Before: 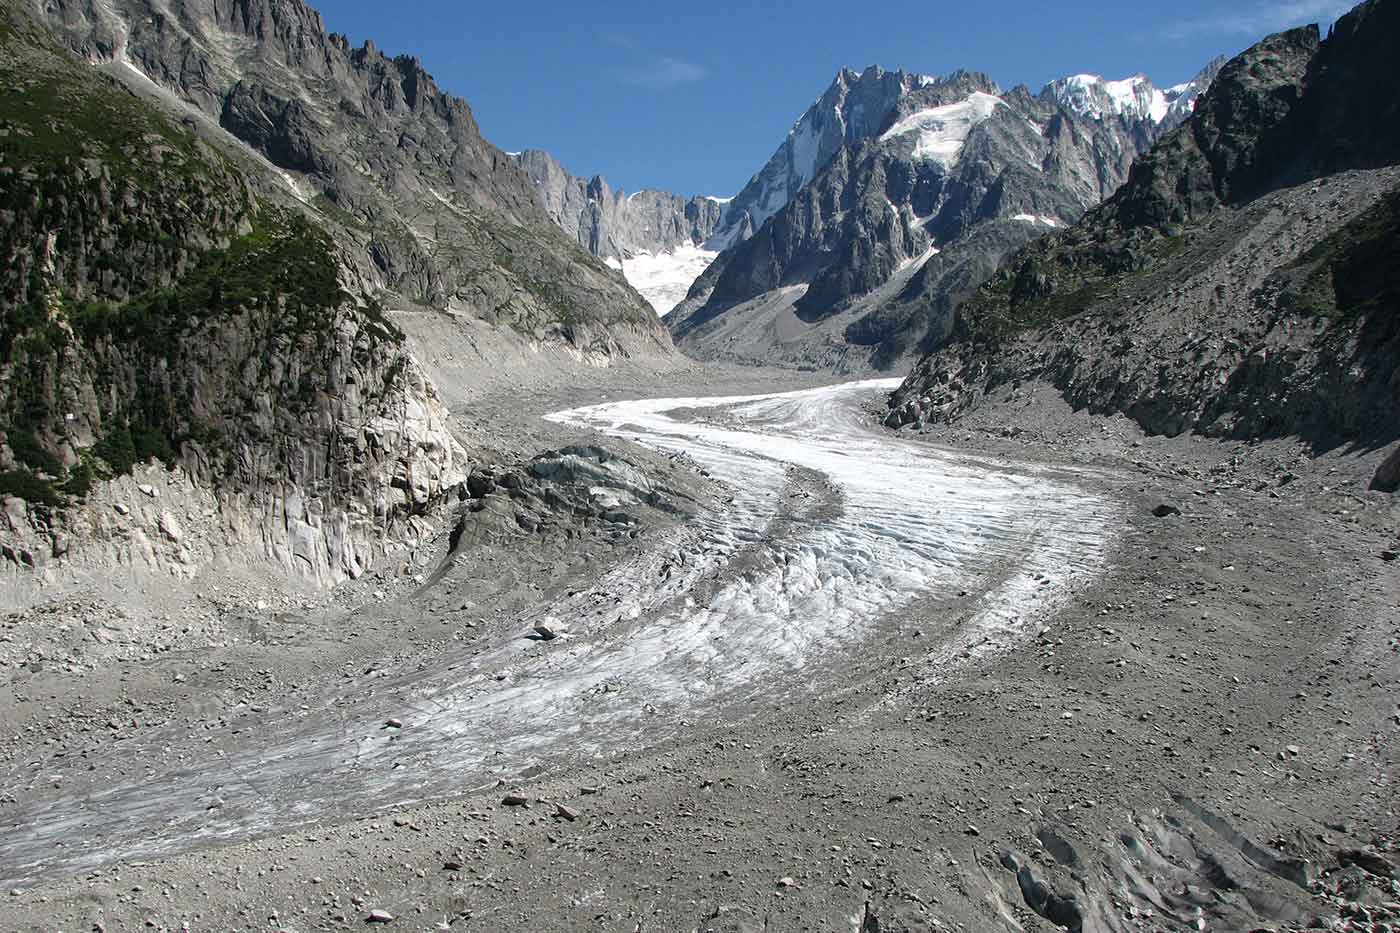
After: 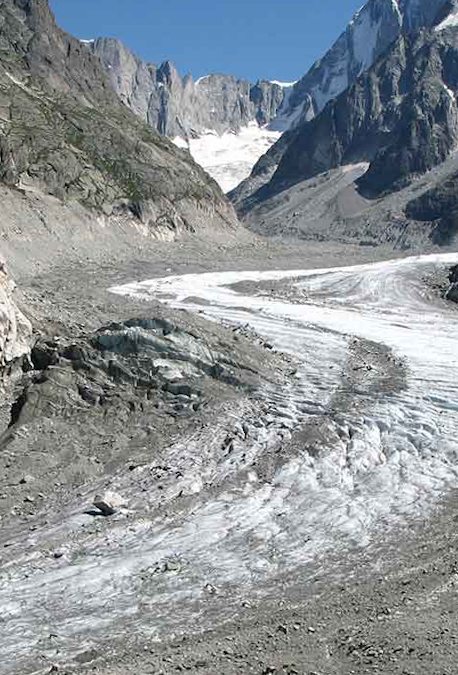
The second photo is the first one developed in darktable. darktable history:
rotate and perspective: rotation 0.215°, lens shift (vertical) -0.139, crop left 0.069, crop right 0.939, crop top 0.002, crop bottom 0.996
crop and rotate: left 29.476%, top 10.214%, right 35.32%, bottom 17.333%
